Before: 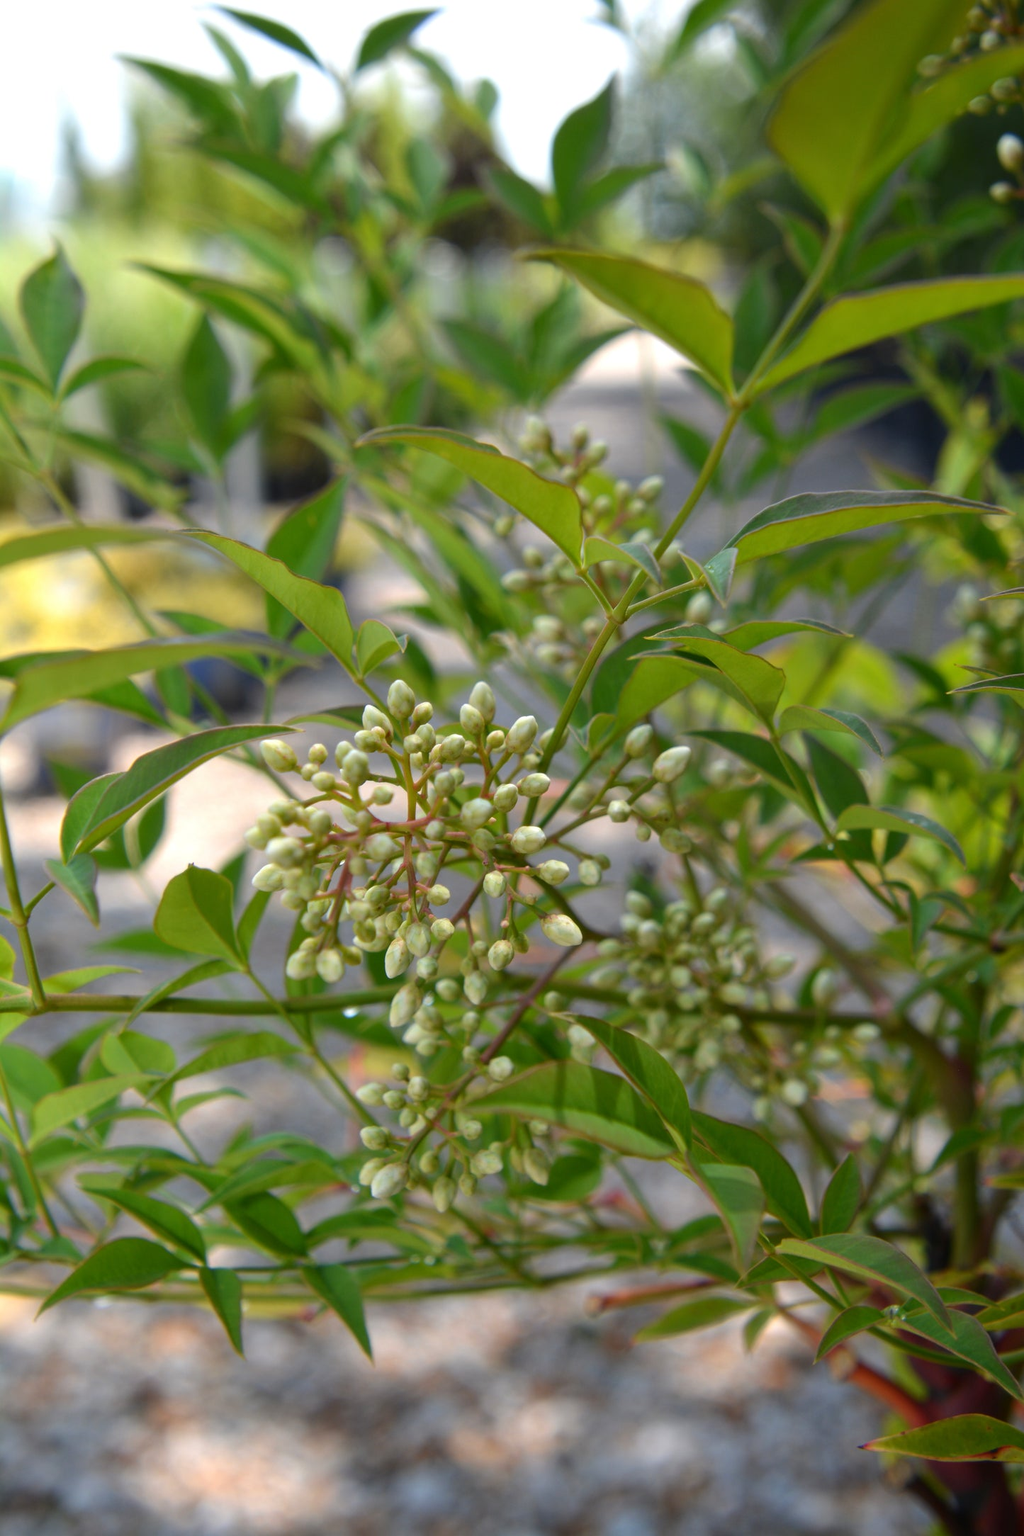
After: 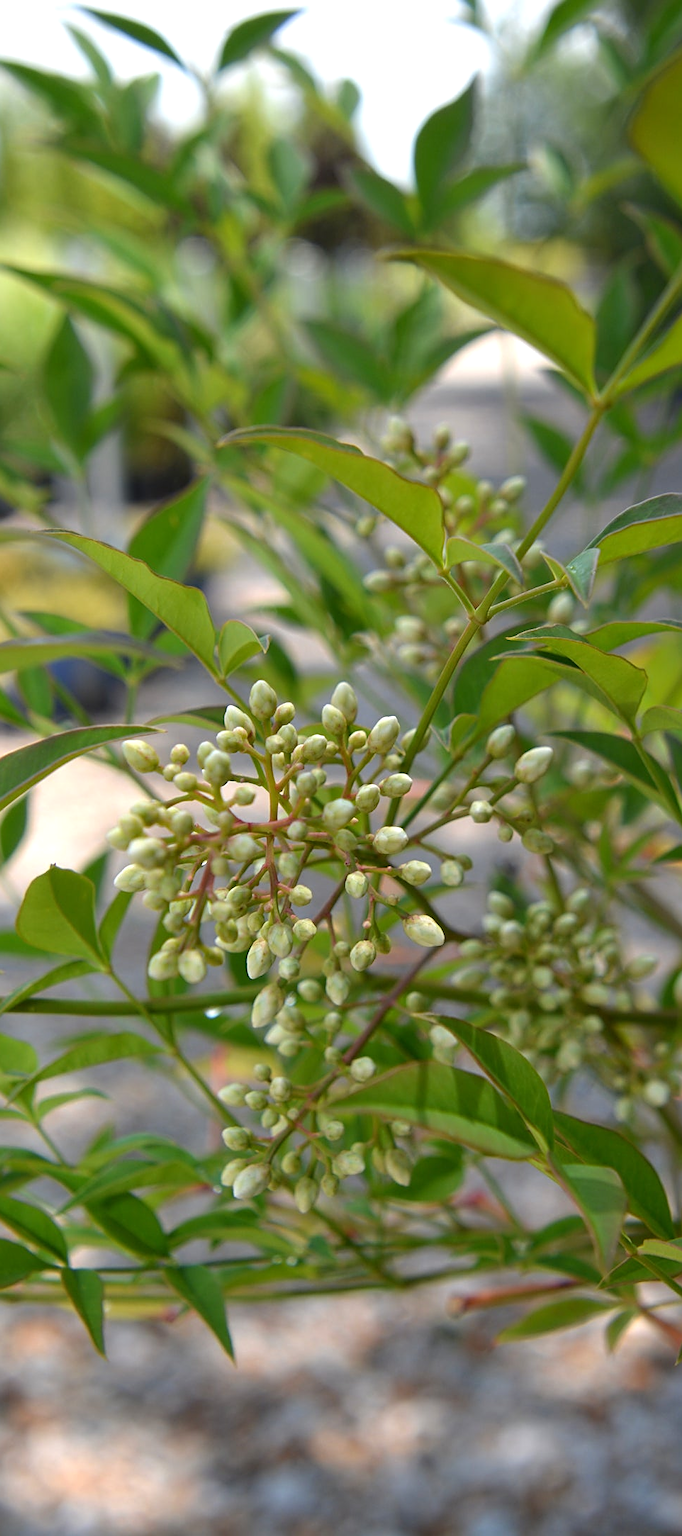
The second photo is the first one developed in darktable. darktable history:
sharpen: on, module defaults
crop and rotate: left 13.537%, right 19.796%
levels: levels [0, 0.492, 0.984]
